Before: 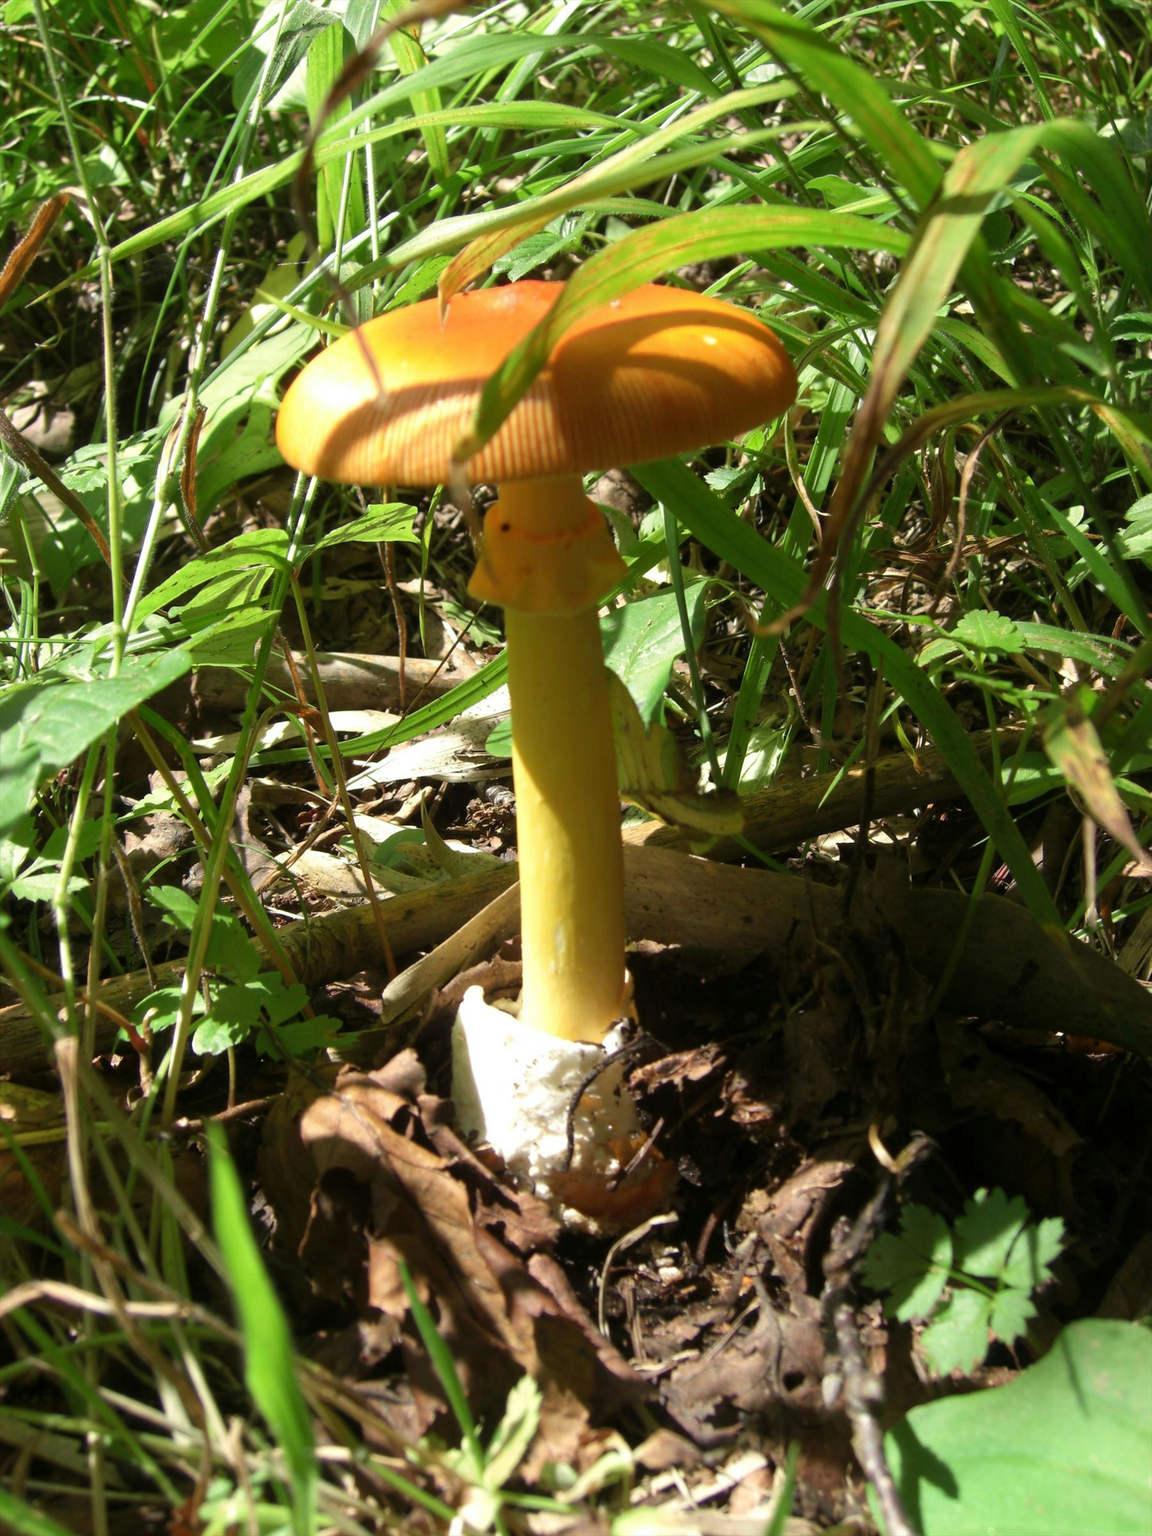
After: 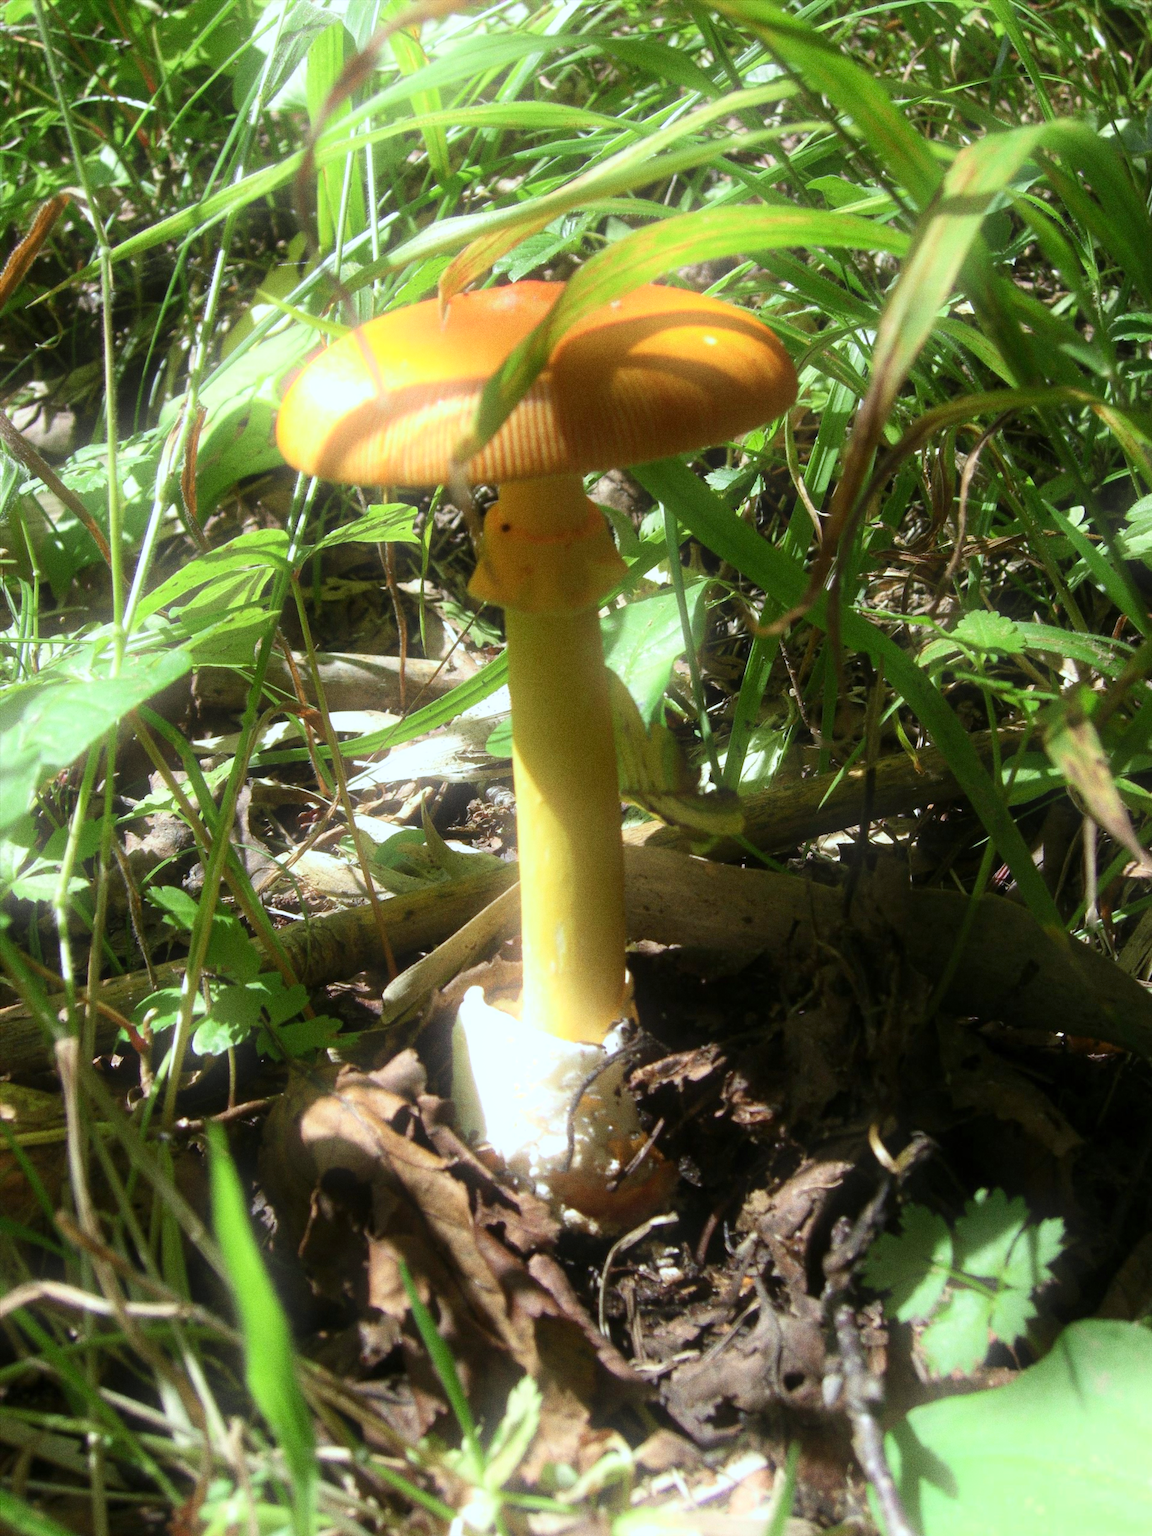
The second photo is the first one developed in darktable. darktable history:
white balance: red 0.931, blue 1.11
bloom: on, module defaults
grain: coarseness 0.09 ISO, strength 40%
color correction: highlights b* 3
color balance rgb: perceptual saturation grading › global saturation -1%
